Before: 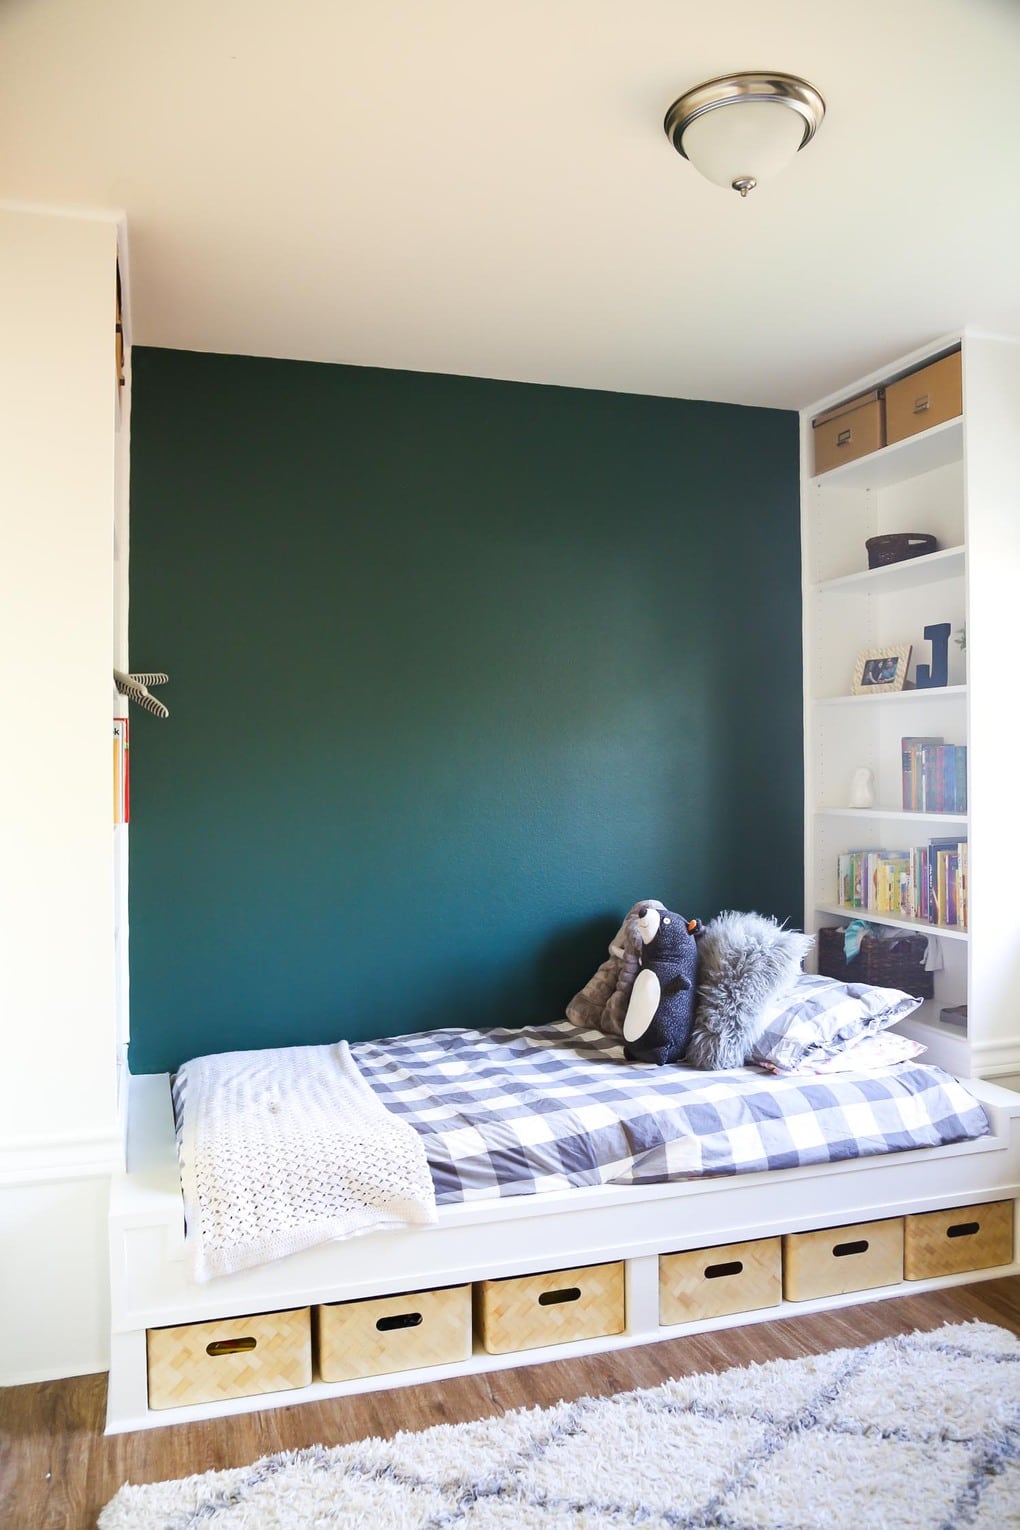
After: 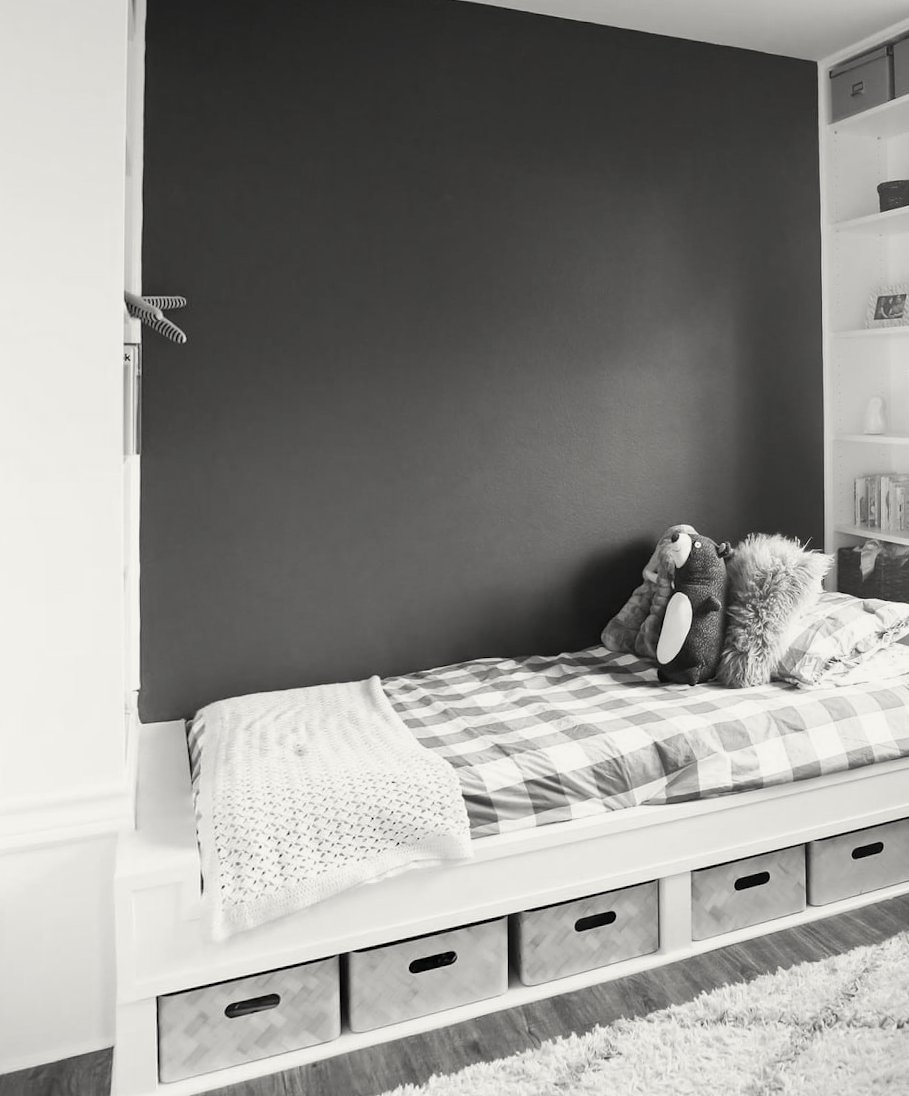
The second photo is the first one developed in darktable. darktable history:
crop: top 20.916%, right 9.437%, bottom 0.316%
rotate and perspective: rotation -0.013°, lens shift (vertical) -0.027, lens shift (horizontal) 0.178, crop left 0.016, crop right 0.989, crop top 0.082, crop bottom 0.918
color calibration: output gray [0.253, 0.26, 0.487, 0], gray › normalize channels true, illuminant same as pipeline (D50), adaptation XYZ, x 0.346, y 0.359, gamut compression 0
color correction: highlights b* 3
